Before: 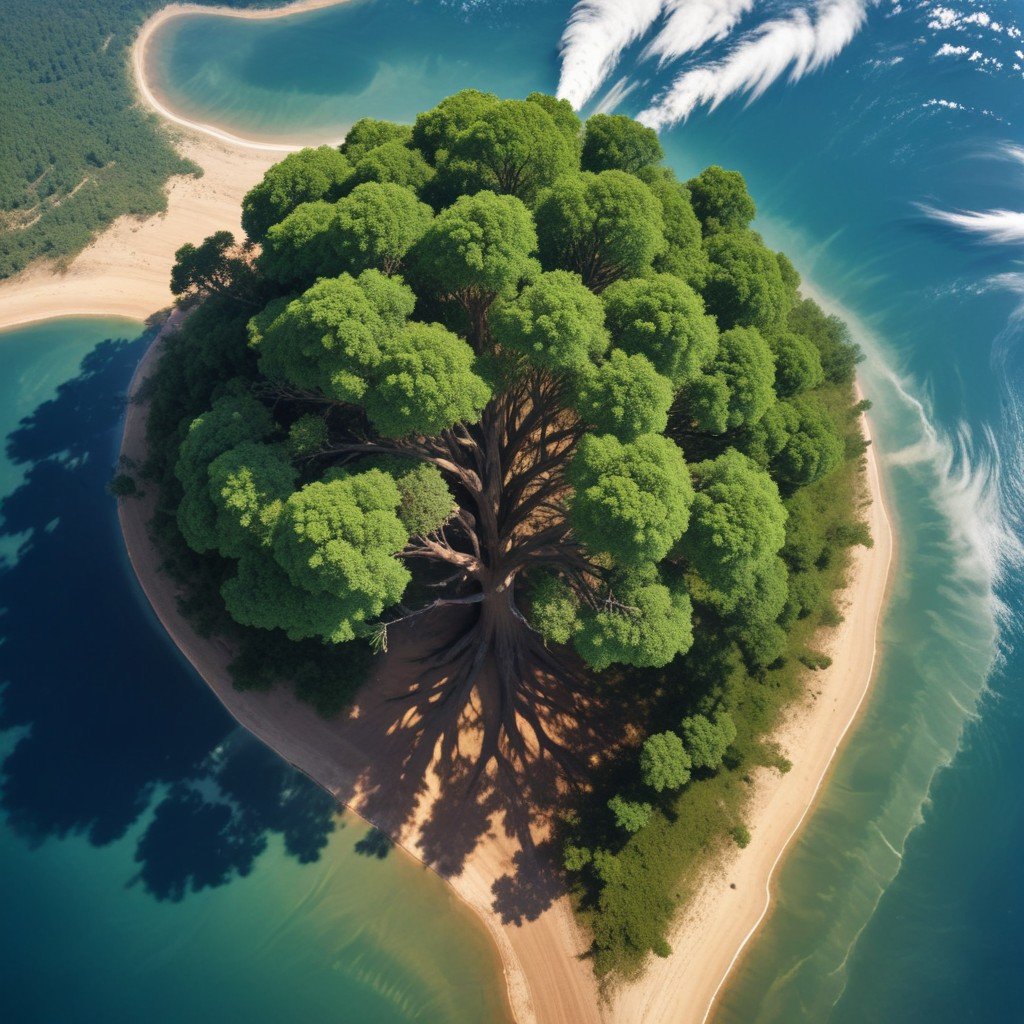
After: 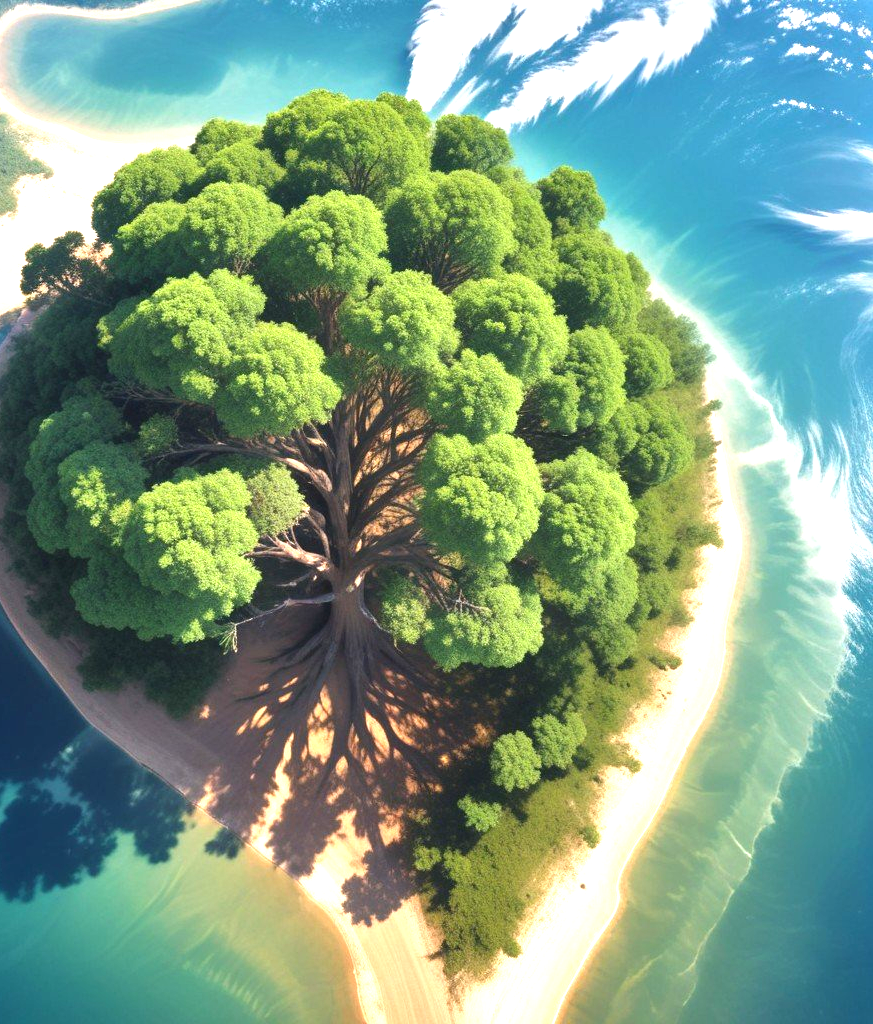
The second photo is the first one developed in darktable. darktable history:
exposure: black level correction 0, exposure 1.366 EV, compensate exposure bias true, compensate highlight preservation false
crop and rotate: left 14.661%
contrast equalizer: octaves 7, y [[0.5, 0.542, 0.583, 0.625, 0.667, 0.708], [0.5 ×6], [0.5 ×6], [0 ×6], [0 ×6]], mix -0.105
